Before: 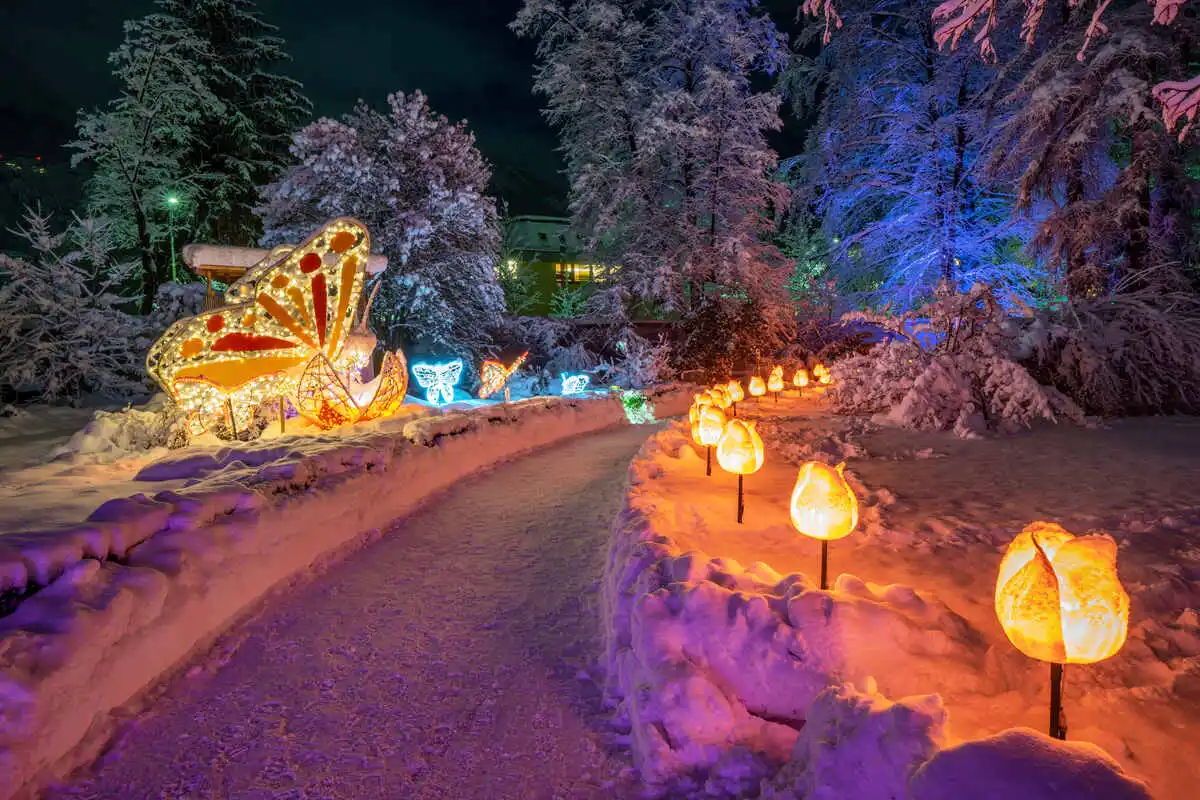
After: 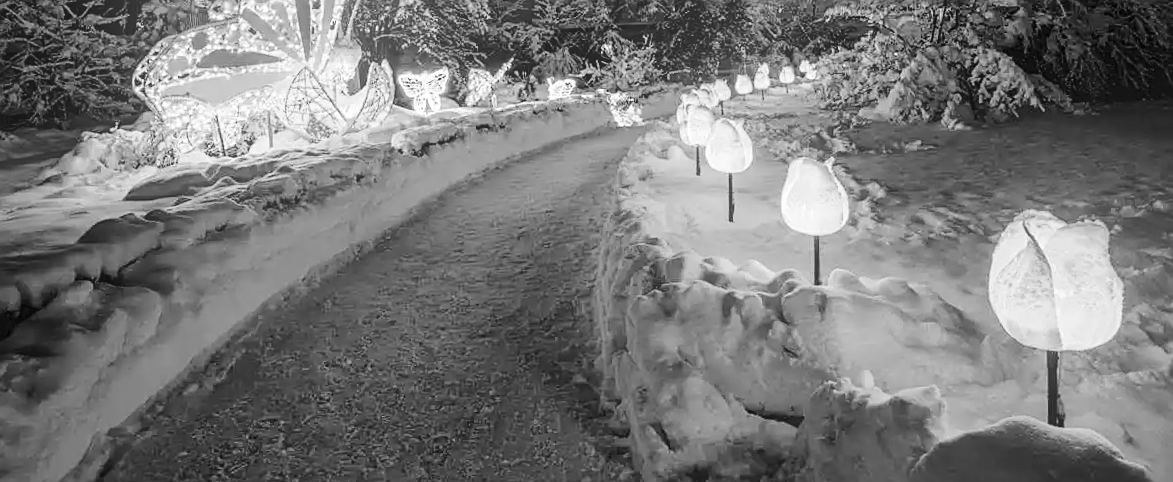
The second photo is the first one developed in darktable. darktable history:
crop and rotate: top 36.435%
tone curve: curves: ch0 [(0, 0) (0.003, 0.03) (0.011, 0.032) (0.025, 0.035) (0.044, 0.038) (0.069, 0.041) (0.1, 0.058) (0.136, 0.091) (0.177, 0.133) (0.224, 0.181) (0.277, 0.268) (0.335, 0.363) (0.399, 0.461) (0.468, 0.554) (0.543, 0.633) (0.623, 0.709) (0.709, 0.784) (0.801, 0.869) (0.898, 0.938) (1, 1)], preserve colors none
exposure: compensate highlight preservation false
bloom: on, module defaults
monochrome: size 3.1
sharpen: on, module defaults
rotate and perspective: rotation -2°, crop left 0.022, crop right 0.978, crop top 0.049, crop bottom 0.951
